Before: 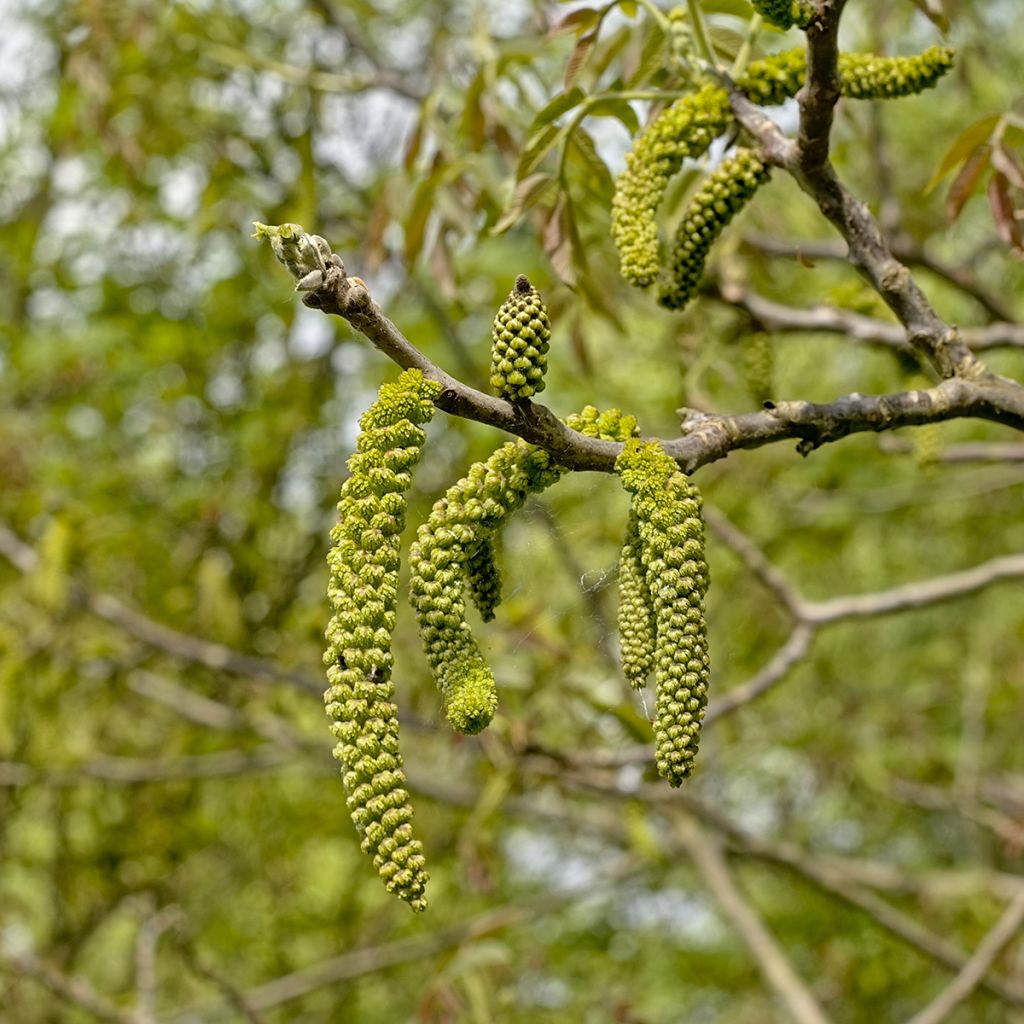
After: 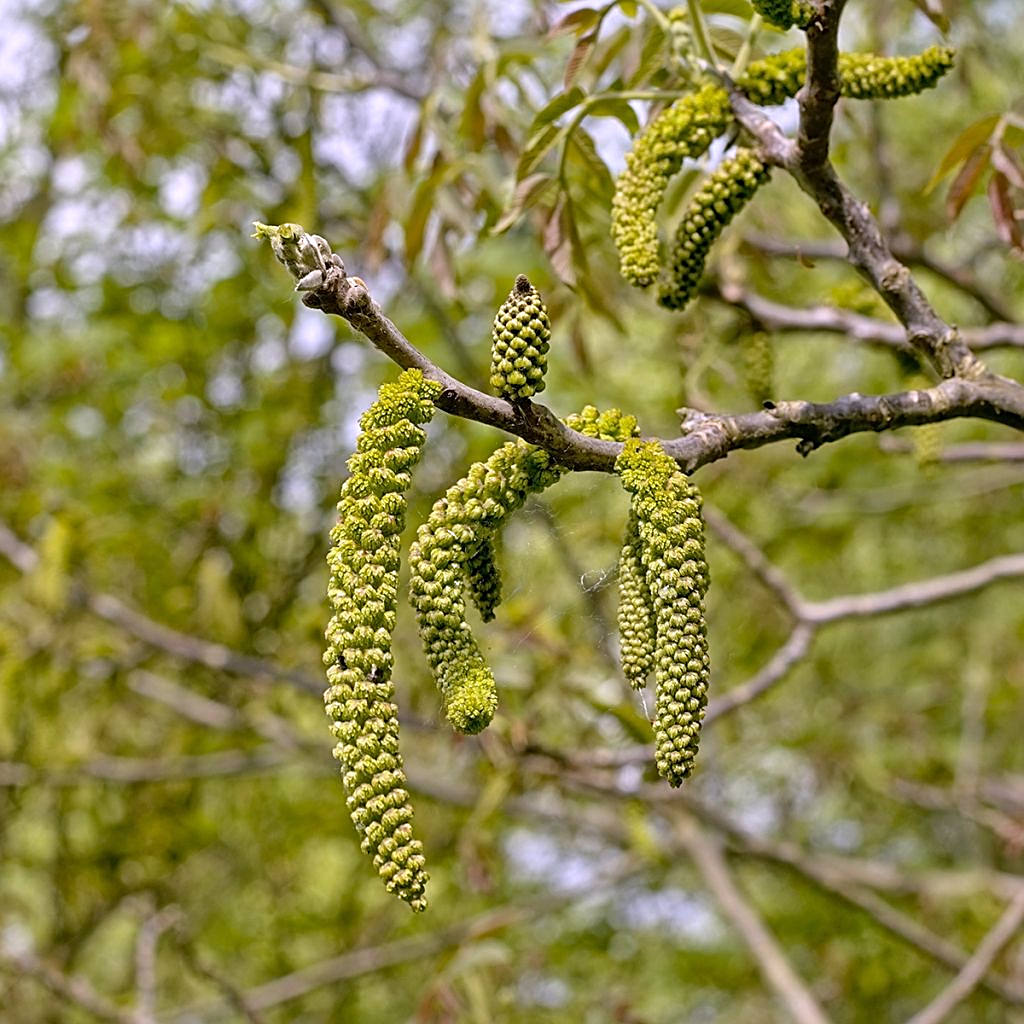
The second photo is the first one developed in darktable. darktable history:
sharpen: on, module defaults
white balance: red 1.042, blue 1.17
